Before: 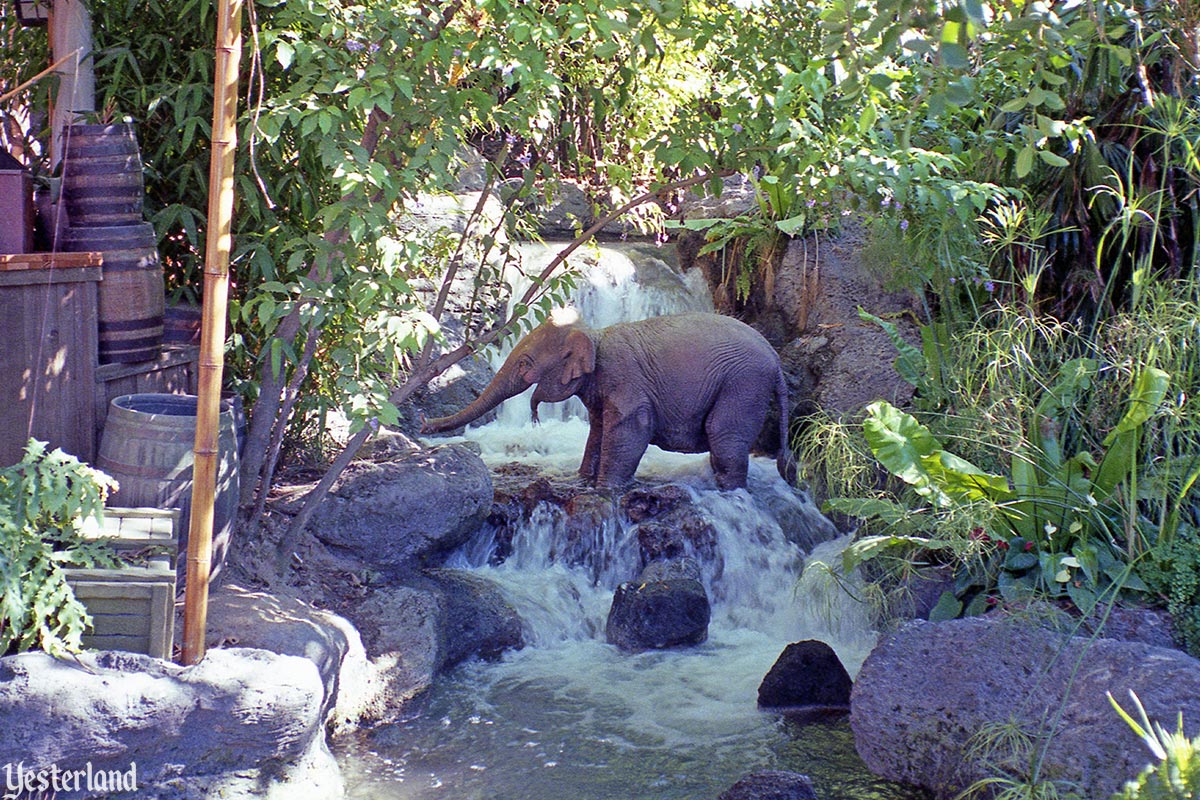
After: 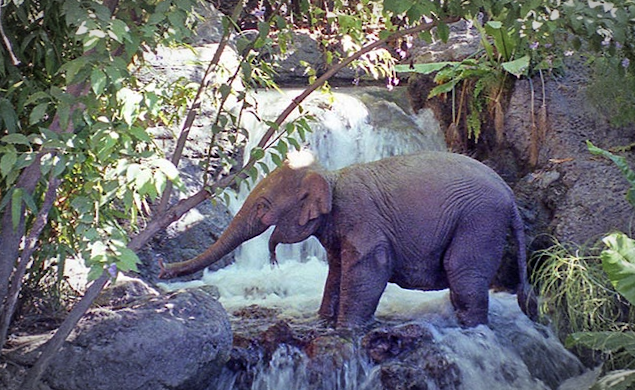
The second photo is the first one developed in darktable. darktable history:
contrast brightness saturation: contrast 0.05
shadows and highlights: radius 125.46, shadows 30.51, highlights -30.51, low approximation 0.01, soften with gaussian
crop: left 20.932%, top 15.471%, right 21.848%, bottom 34.081%
rotate and perspective: rotation -1.68°, lens shift (vertical) -0.146, crop left 0.049, crop right 0.912, crop top 0.032, crop bottom 0.96
vignetting: automatic ratio true
